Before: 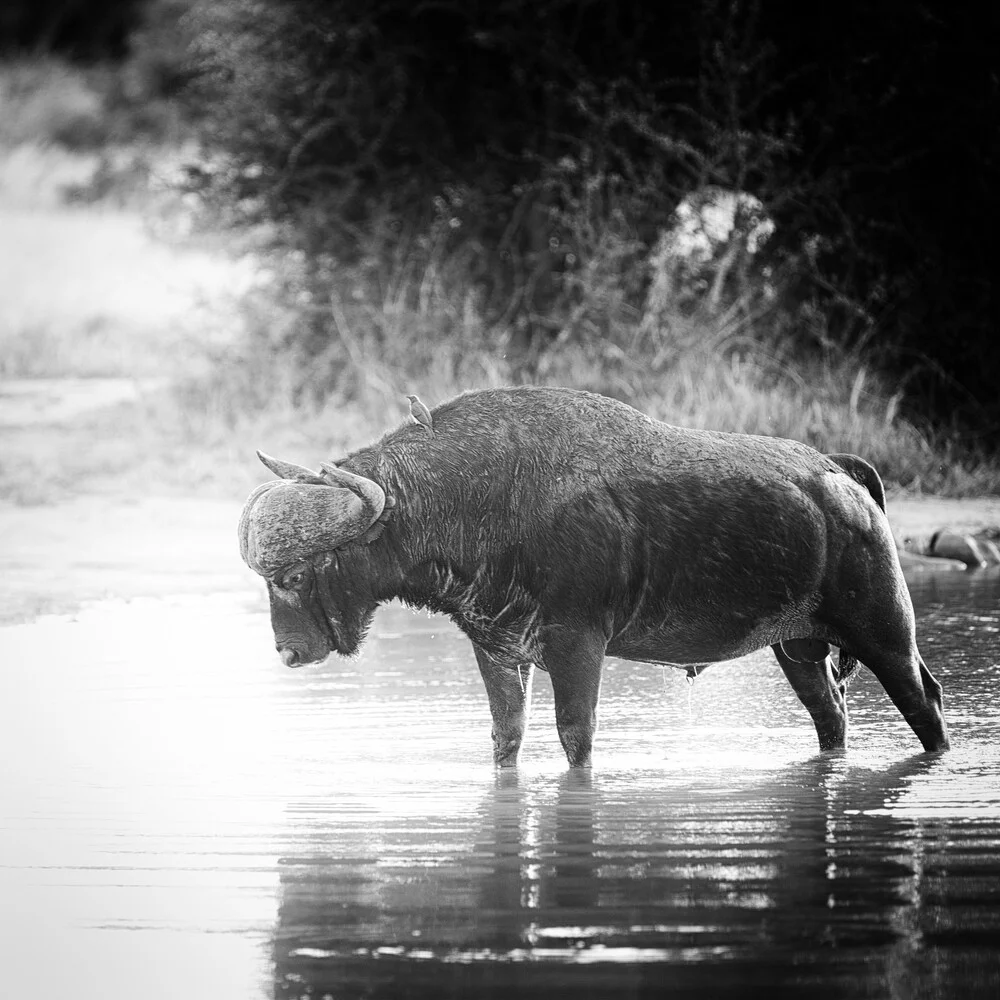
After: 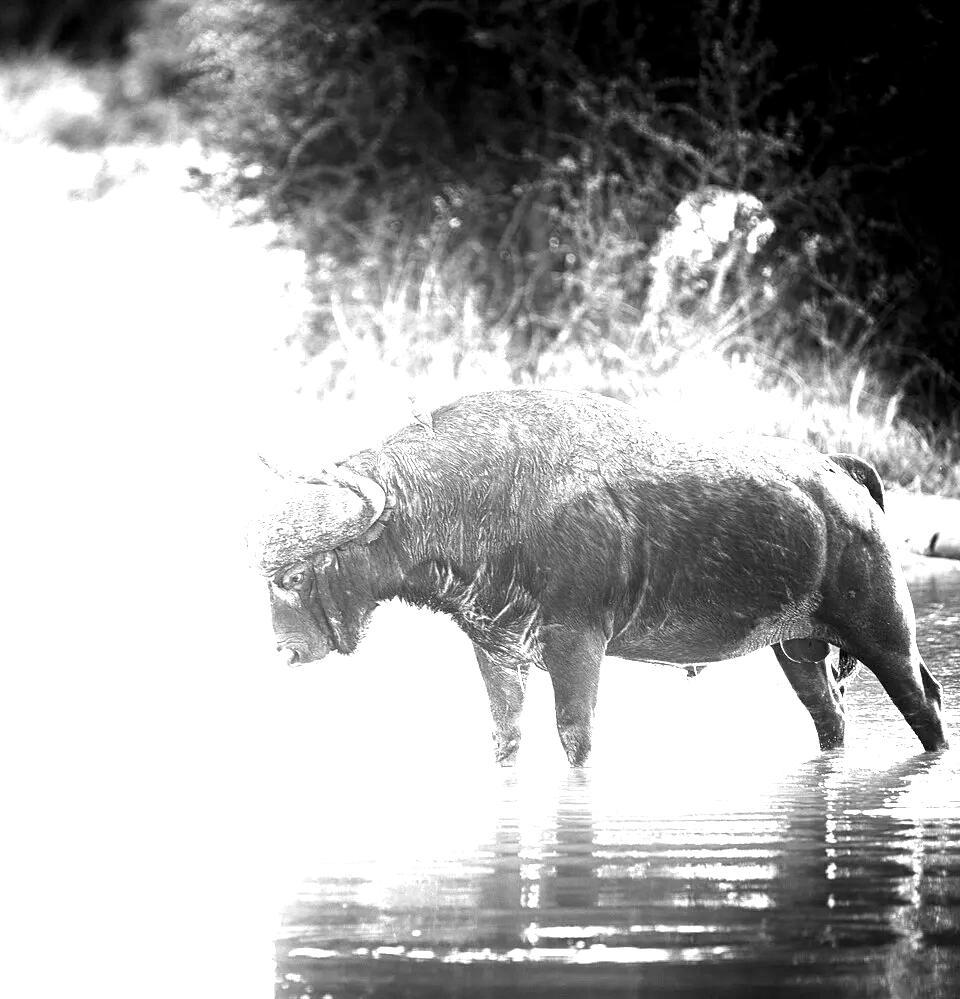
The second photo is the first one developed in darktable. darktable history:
exposure: black level correction 0.001, exposure 1.847 EV, compensate exposure bias true, compensate highlight preservation false
crop: right 3.95%, bottom 0.018%
